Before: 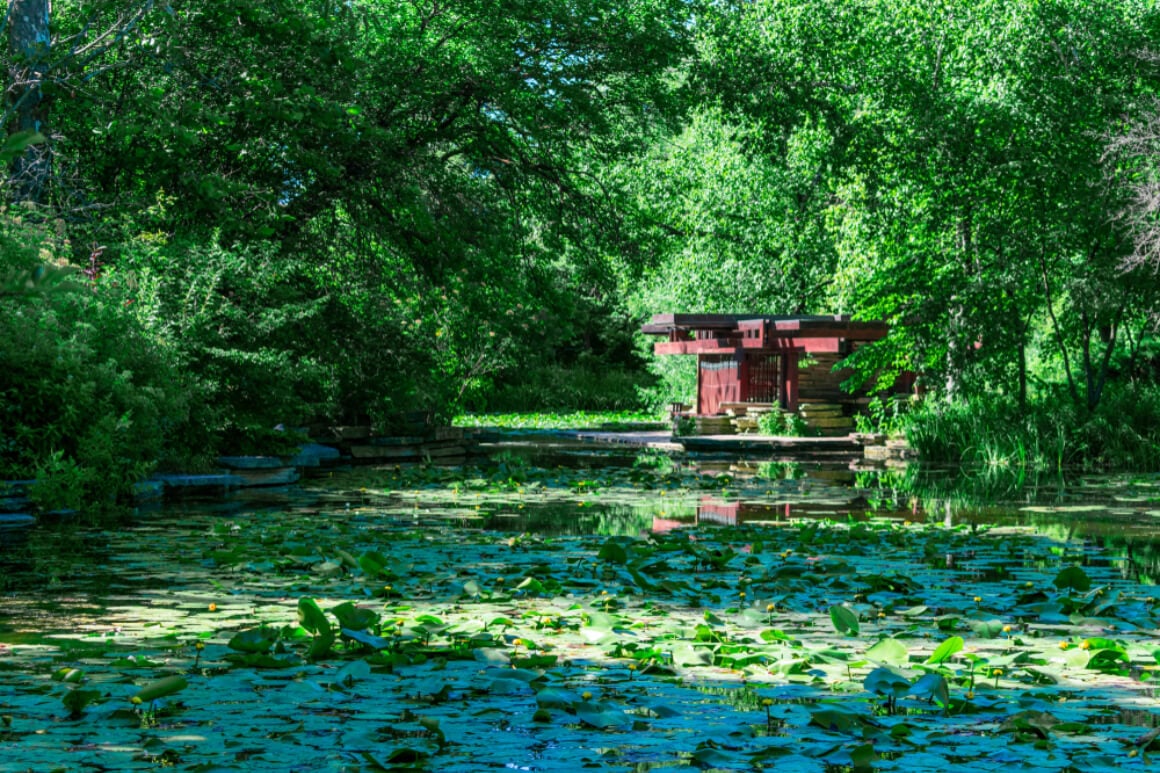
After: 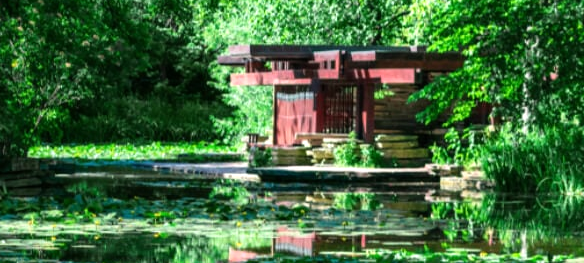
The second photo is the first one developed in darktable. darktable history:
tone equalizer: -8 EV -0.416 EV, -7 EV -0.413 EV, -6 EV -0.328 EV, -5 EV -0.195 EV, -3 EV 0.232 EV, -2 EV 0.307 EV, -1 EV 0.368 EV, +0 EV 0.391 EV
crop: left 36.62%, top 34.855%, right 12.964%, bottom 31.104%
